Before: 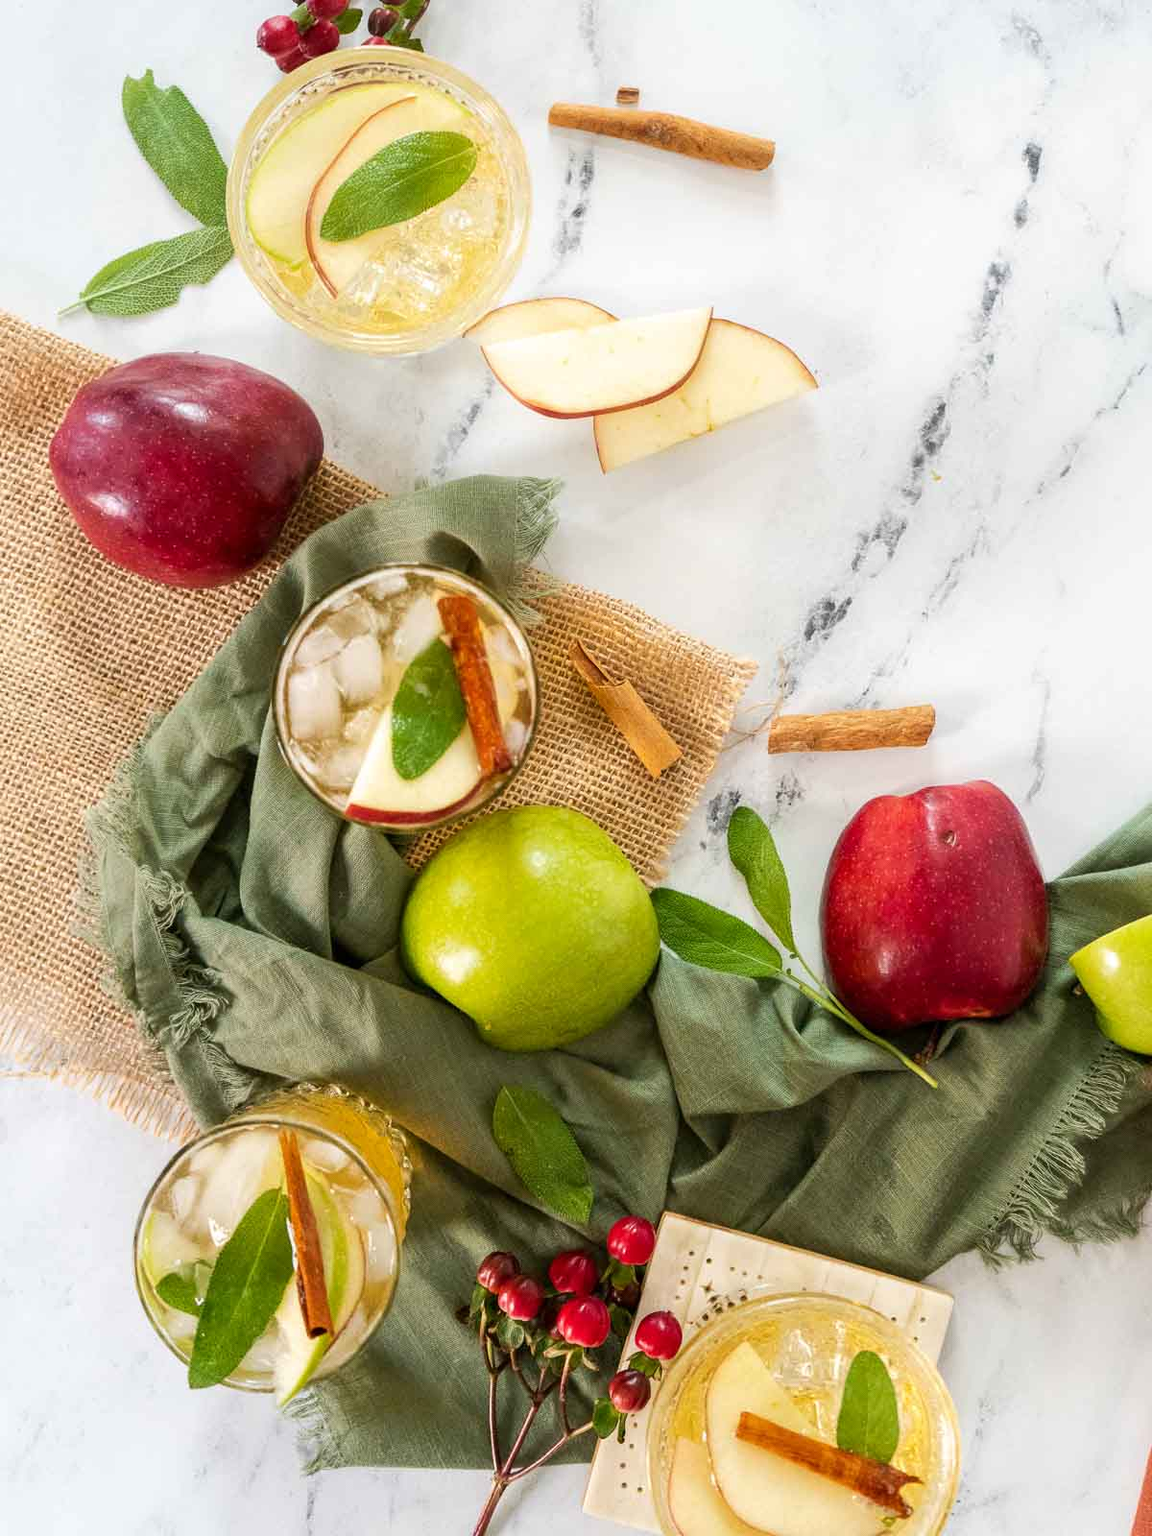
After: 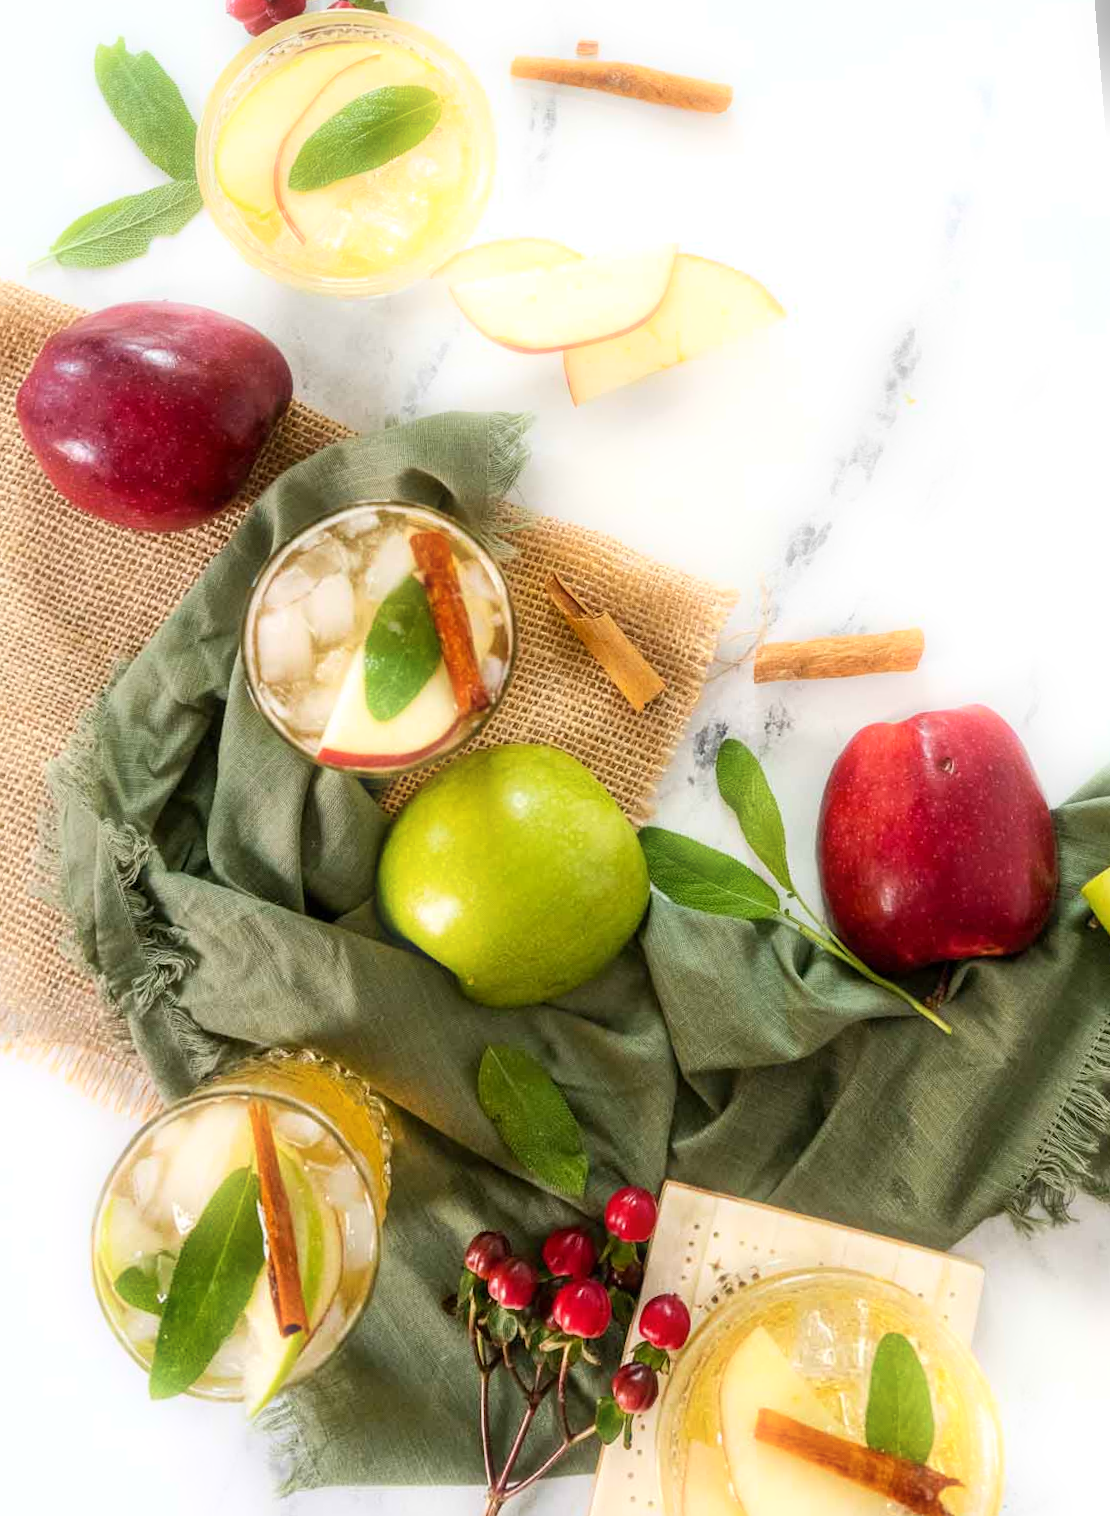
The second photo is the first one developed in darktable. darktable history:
bloom: size 5%, threshold 95%, strength 15%
rotate and perspective: rotation -1.68°, lens shift (vertical) -0.146, crop left 0.049, crop right 0.912, crop top 0.032, crop bottom 0.96
